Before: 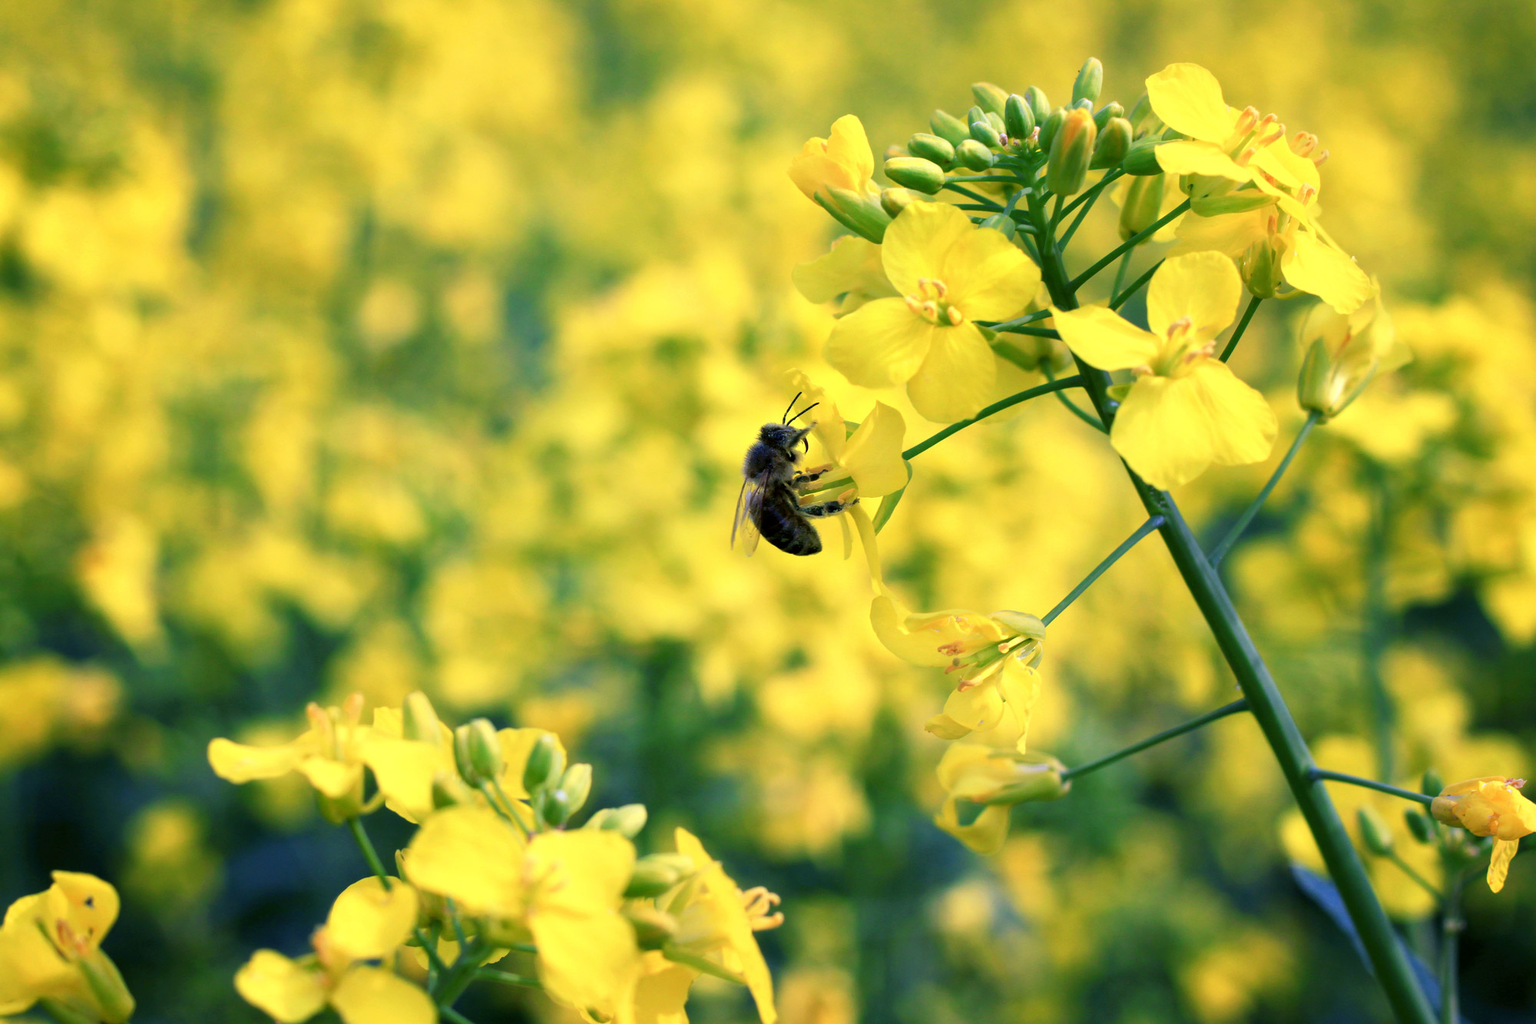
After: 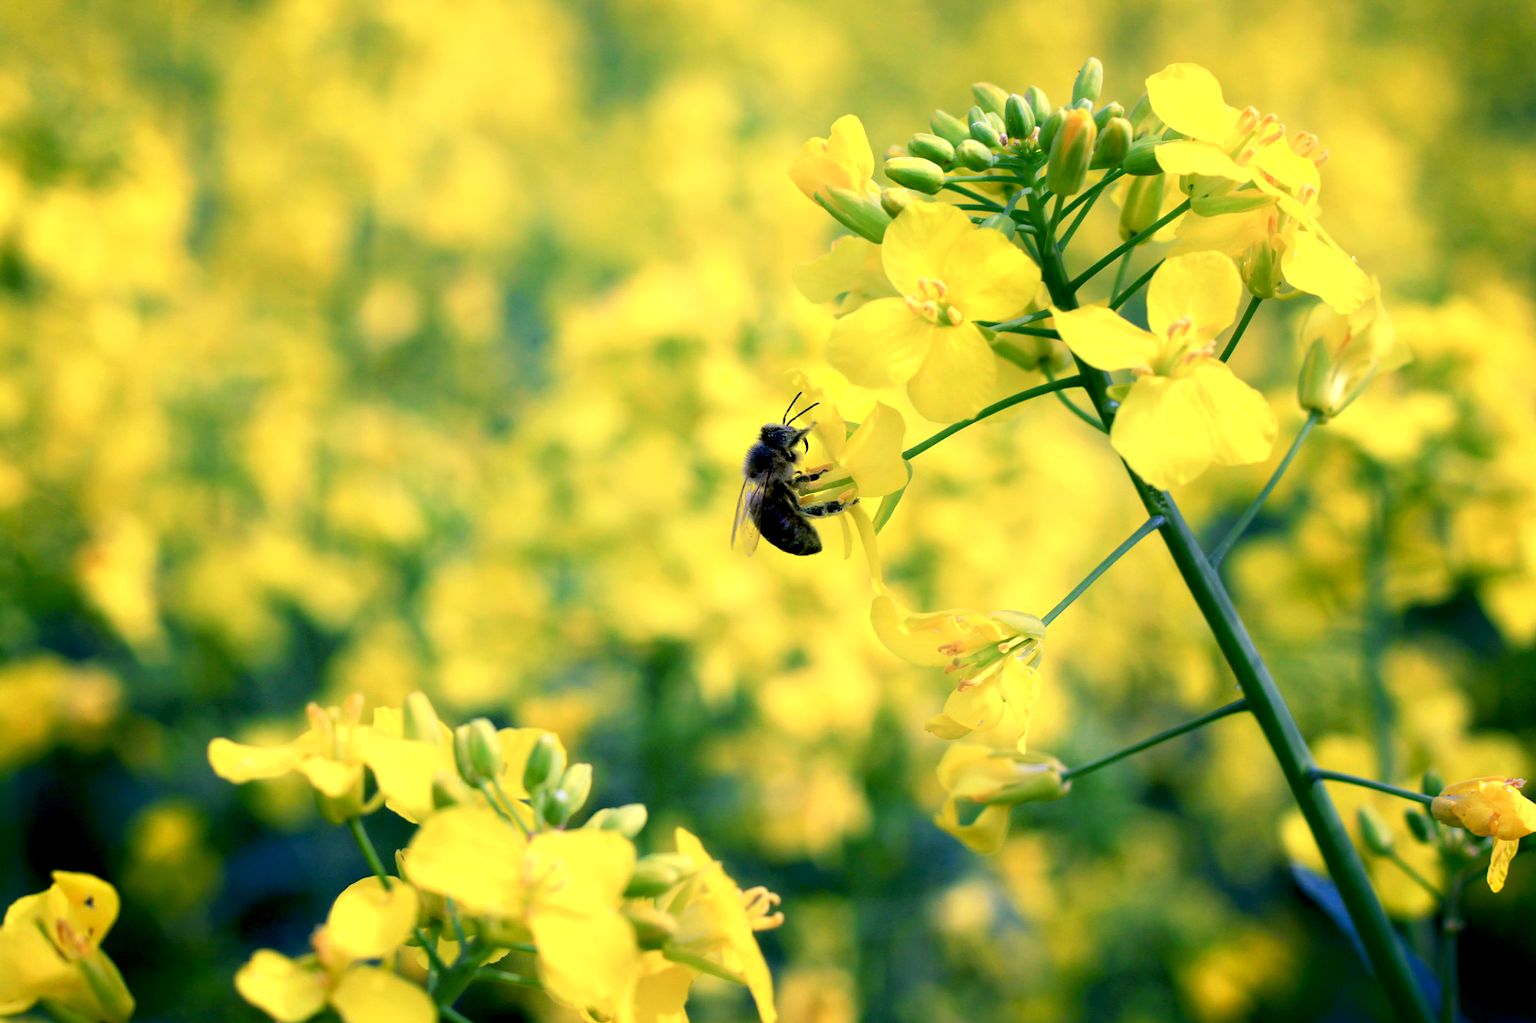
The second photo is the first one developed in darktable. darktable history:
exposure: black level correction 0.009, exposure 0.119 EV, compensate highlight preservation false
shadows and highlights: shadows -70, highlights 35, soften with gaussian
